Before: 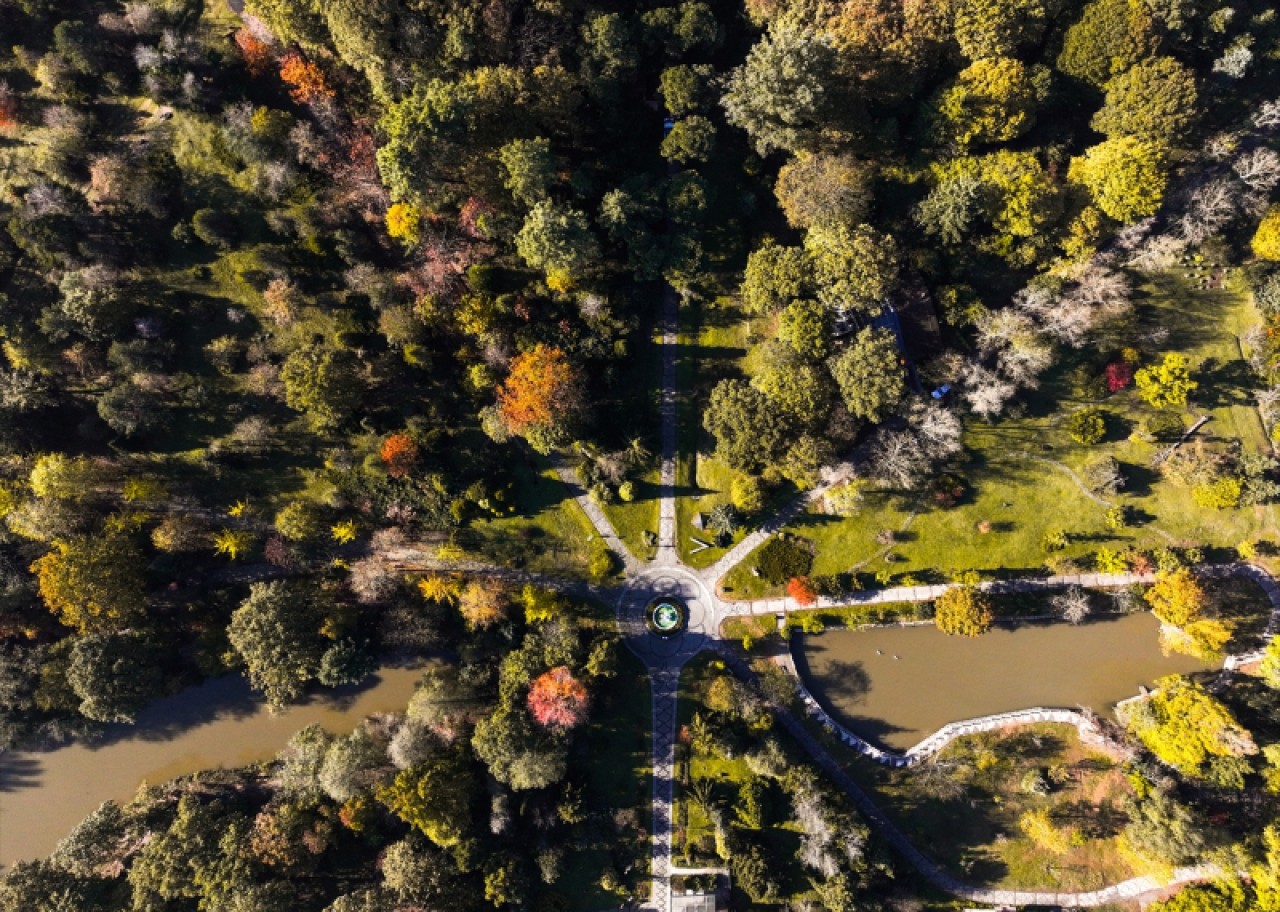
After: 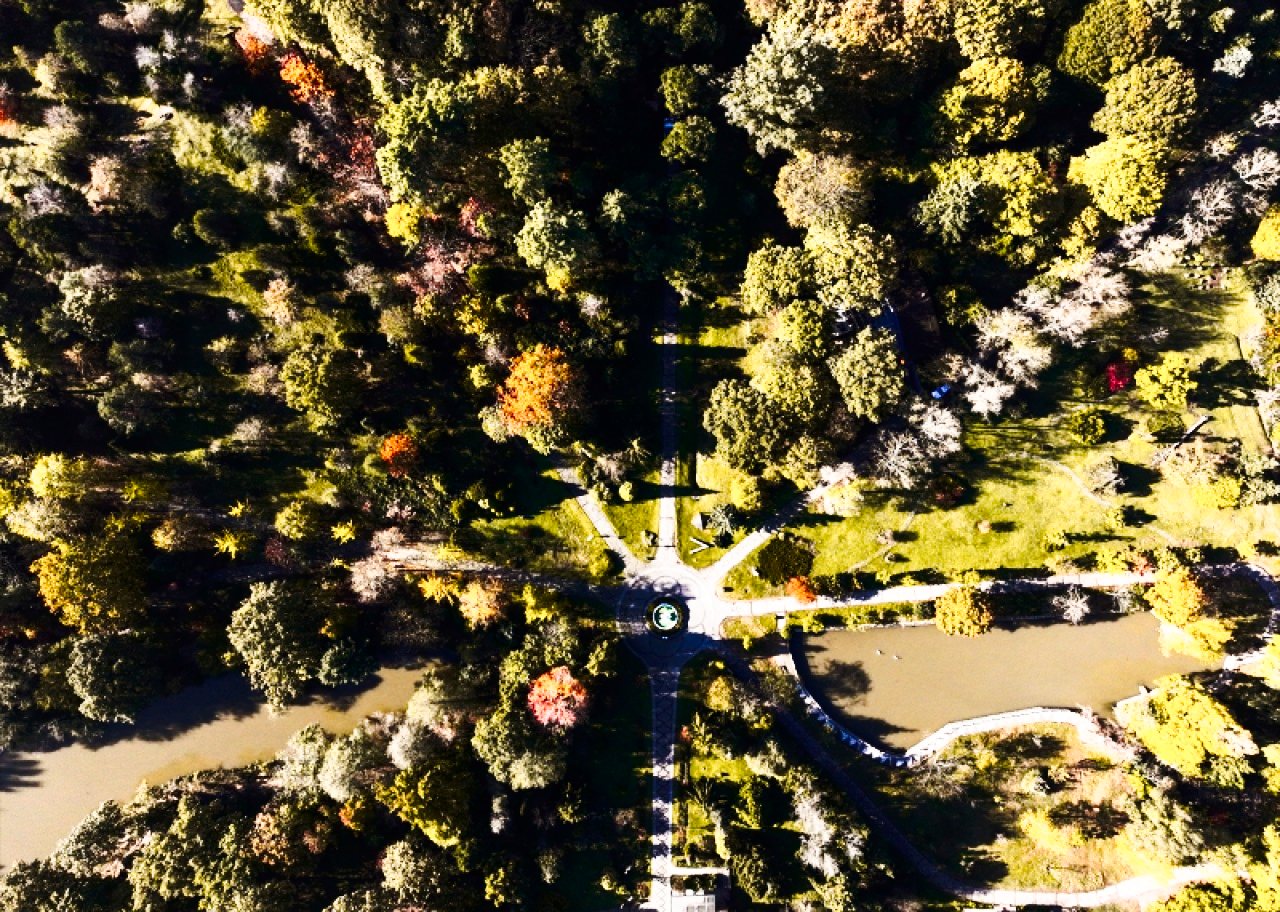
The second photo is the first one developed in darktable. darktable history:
tone curve: curves: ch0 [(0, 0) (0.003, 0.003) (0.011, 0.012) (0.025, 0.026) (0.044, 0.046) (0.069, 0.072) (0.1, 0.104) (0.136, 0.141) (0.177, 0.185) (0.224, 0.247) (0.277, 0.335) (0.335, 0.447) (0.399, 0.539) (0.468, 0.636) (0.543, 0.723) (0.623, 0.803) (0.709, 0.873) (0.801, 0.936) (0.898, 0.978) (1, 1)], preserve colors none
contrast brightness saturation: contrast 0.28
